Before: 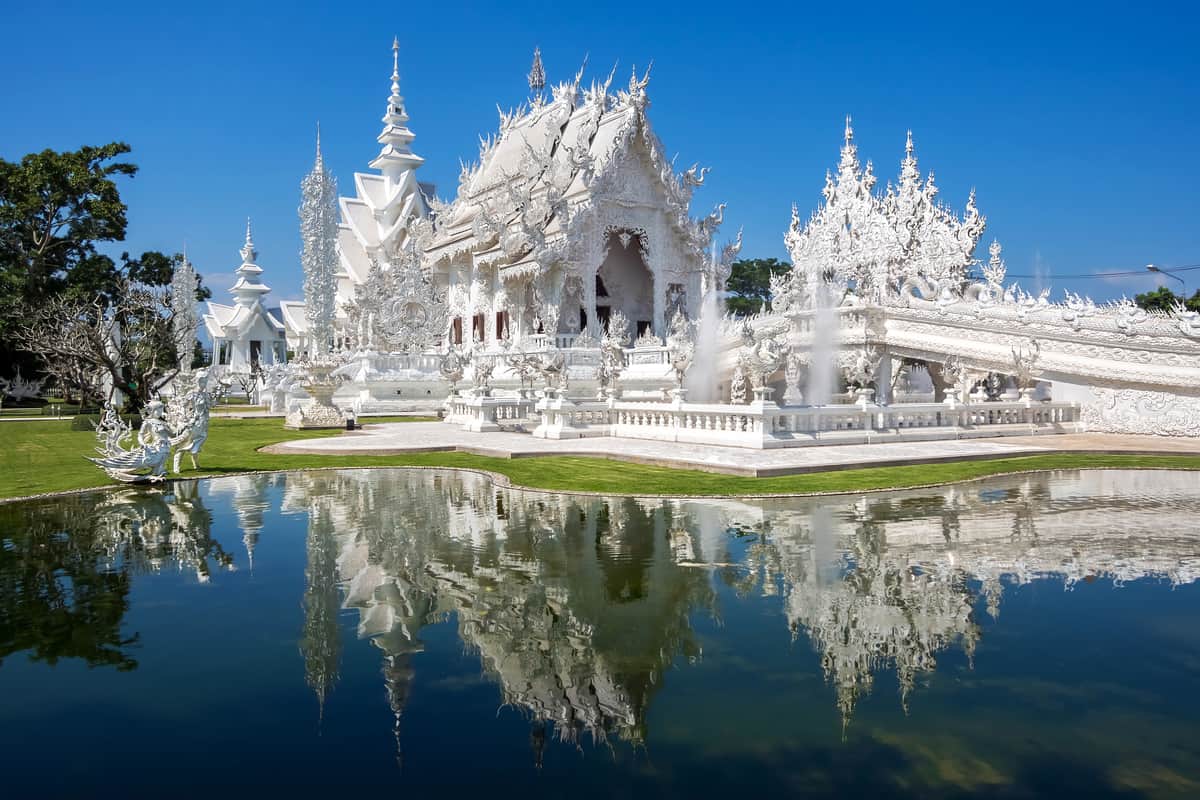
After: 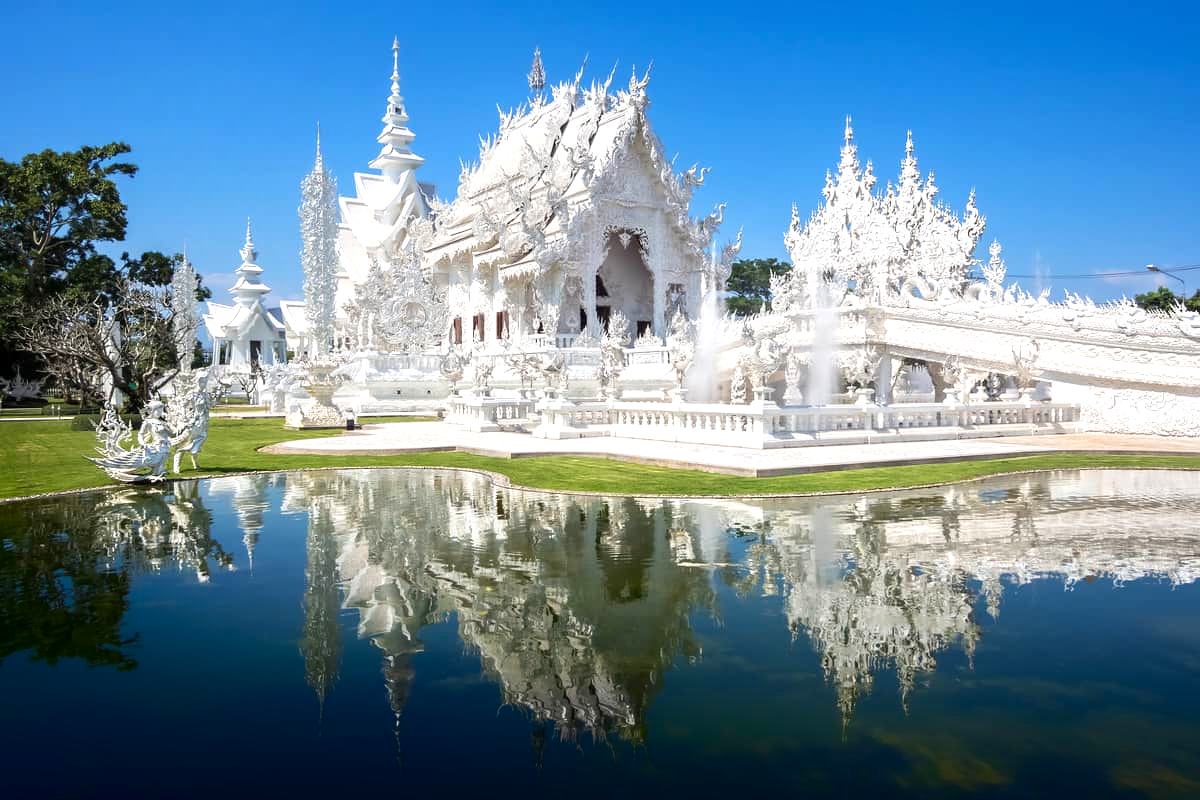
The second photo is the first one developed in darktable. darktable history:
shadows and highlights: shadows -70, highlights 35, soften with gaussian
exposure: exposure 0.496 EV, compensate highlight preservation false
